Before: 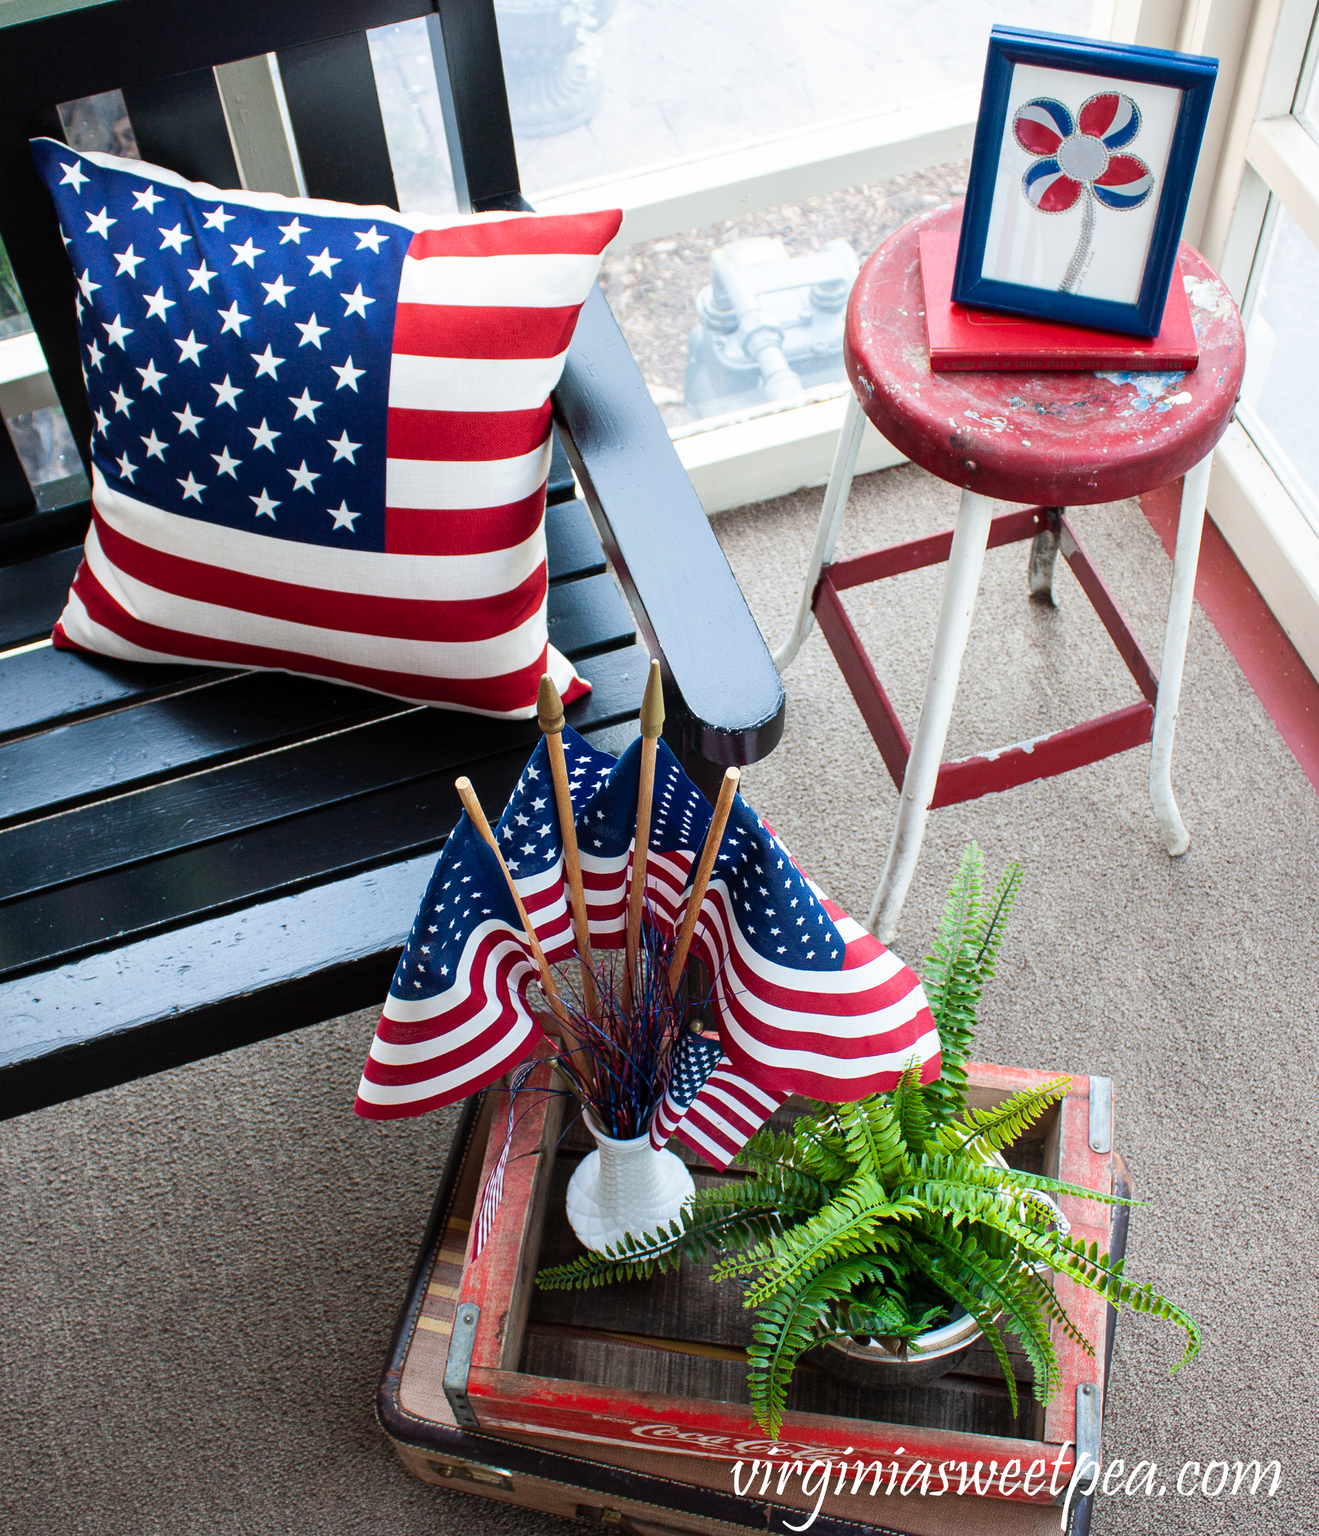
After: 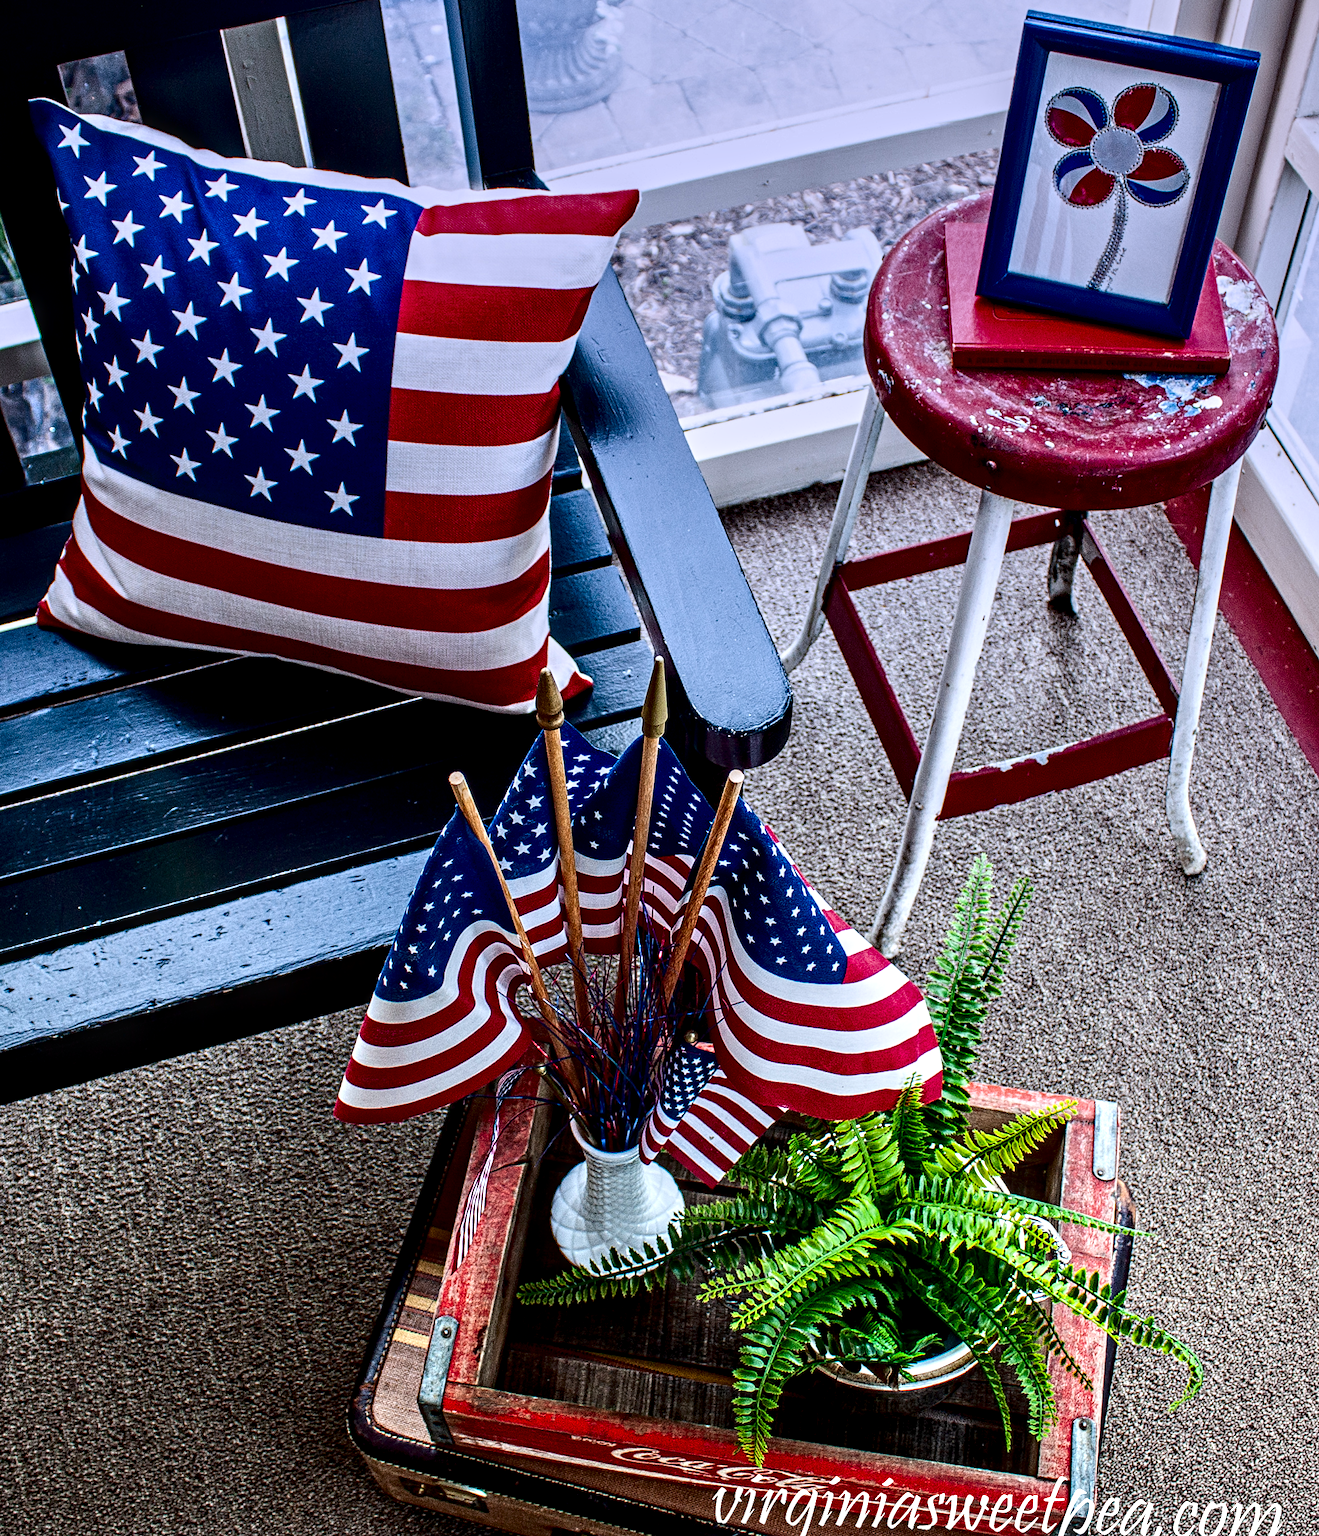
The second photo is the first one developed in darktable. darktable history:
crop and rotate: angle -1.69°
shadows and highlights: shadows 25, highlights -25
contrast equalizer: octaves 7, y [[0.5, 0.542, 0.583, 0.625, 0.667, 0.708], [0.5 ×6], [0.5 ×6], [0 ×6], [0 ×6]]
contrast brightness saturation: contrast 0.22, brightness -0.19, saturation 0.24
graduated density: hue 238.83°, saturation 50%
haze removal: compatibility mode true, adaptive false
local contrast: highlights 59%, detail 145%
